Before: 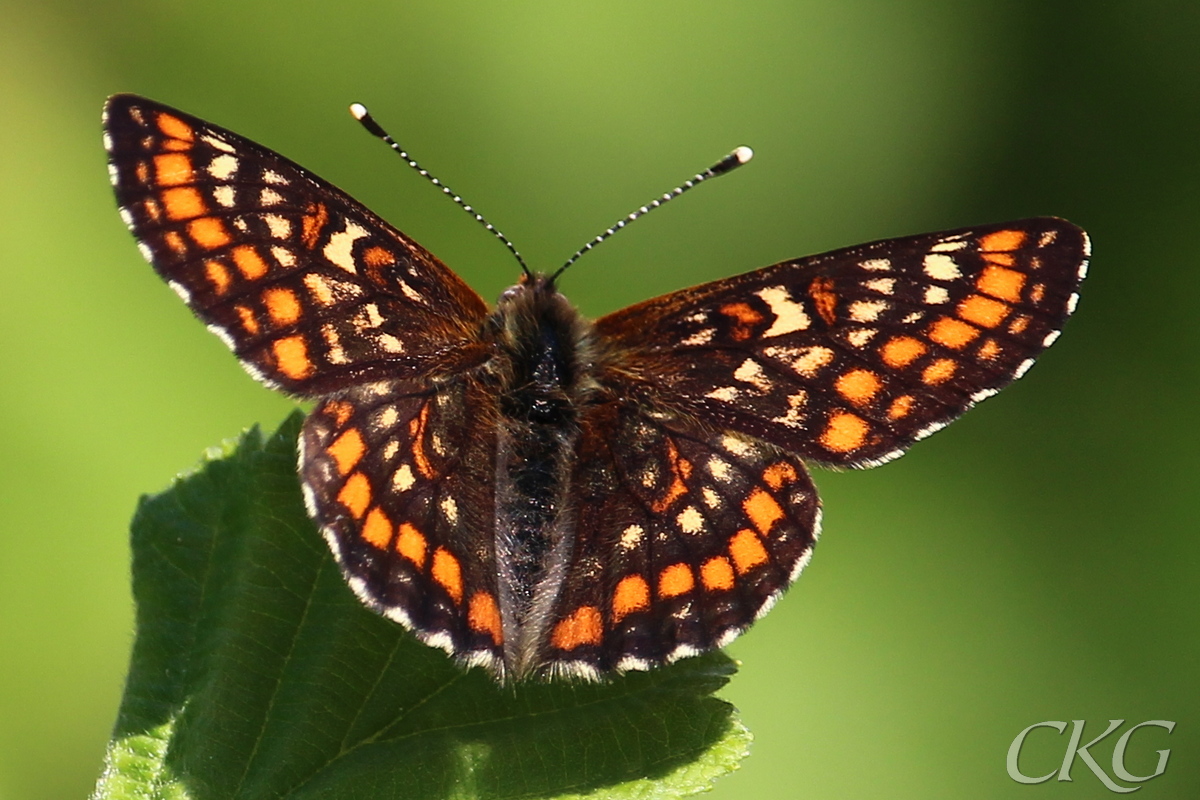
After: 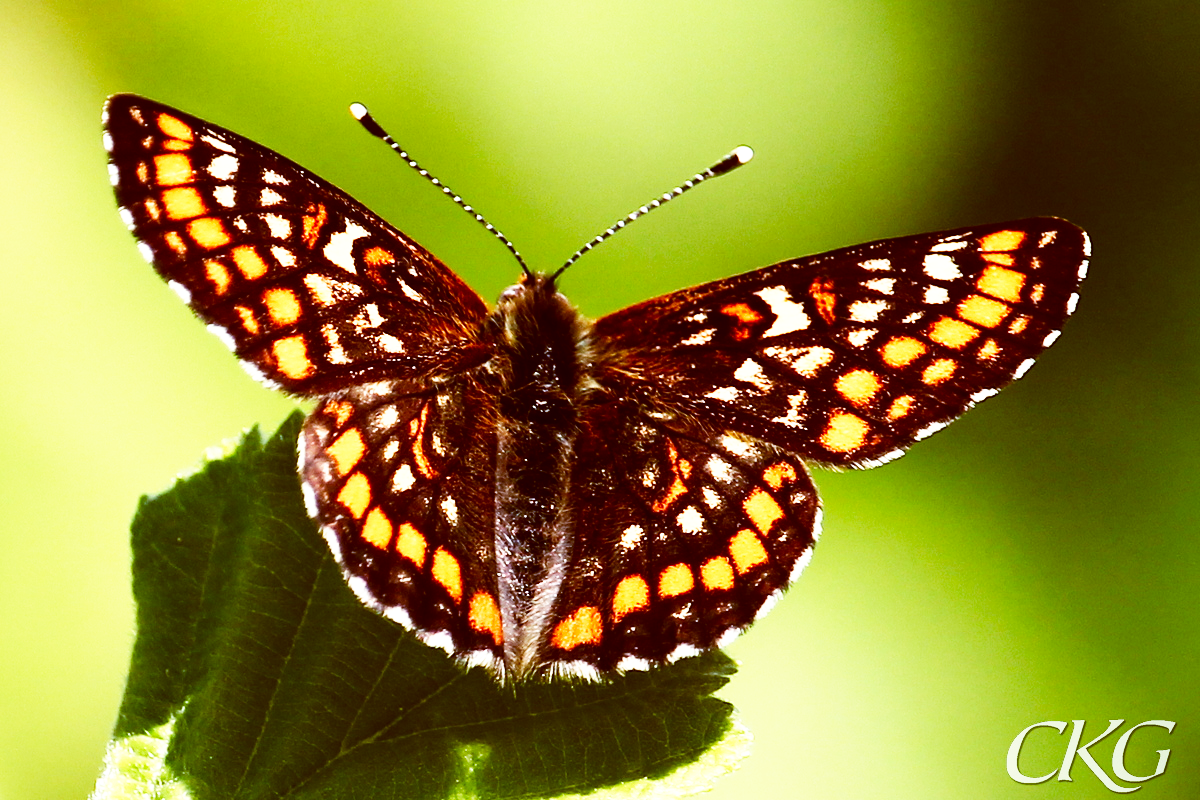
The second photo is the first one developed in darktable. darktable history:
color balance: lift [1, 1.015, 1.004, 0.985], gamma [1, 0.958, 0.971, 1.042], gain [1, 0.956, 0.977, 1.044]
tone equalizer: -8 EV -0.417 EV, -7 EV -0.389 EV, -6 EV -0.333 EV, -5 EV -0.222 EV, -3 EV 0.222 EV, -2 EV 0.333 EV, -1 EV 0.389 EV, +0 EV 0.417 EV, edges refinement/feathering 500, mask exposure compensation -1.57 EV, preserve details no
base curve: curves: ch0 [(0, 0) (0.007, 0.004) (0.027, 0.03) (0.046, 0.07) (0.207, 0.54) (0.442, 0.872) (0.673, 0.972) (1, 1)], preserve colors none
